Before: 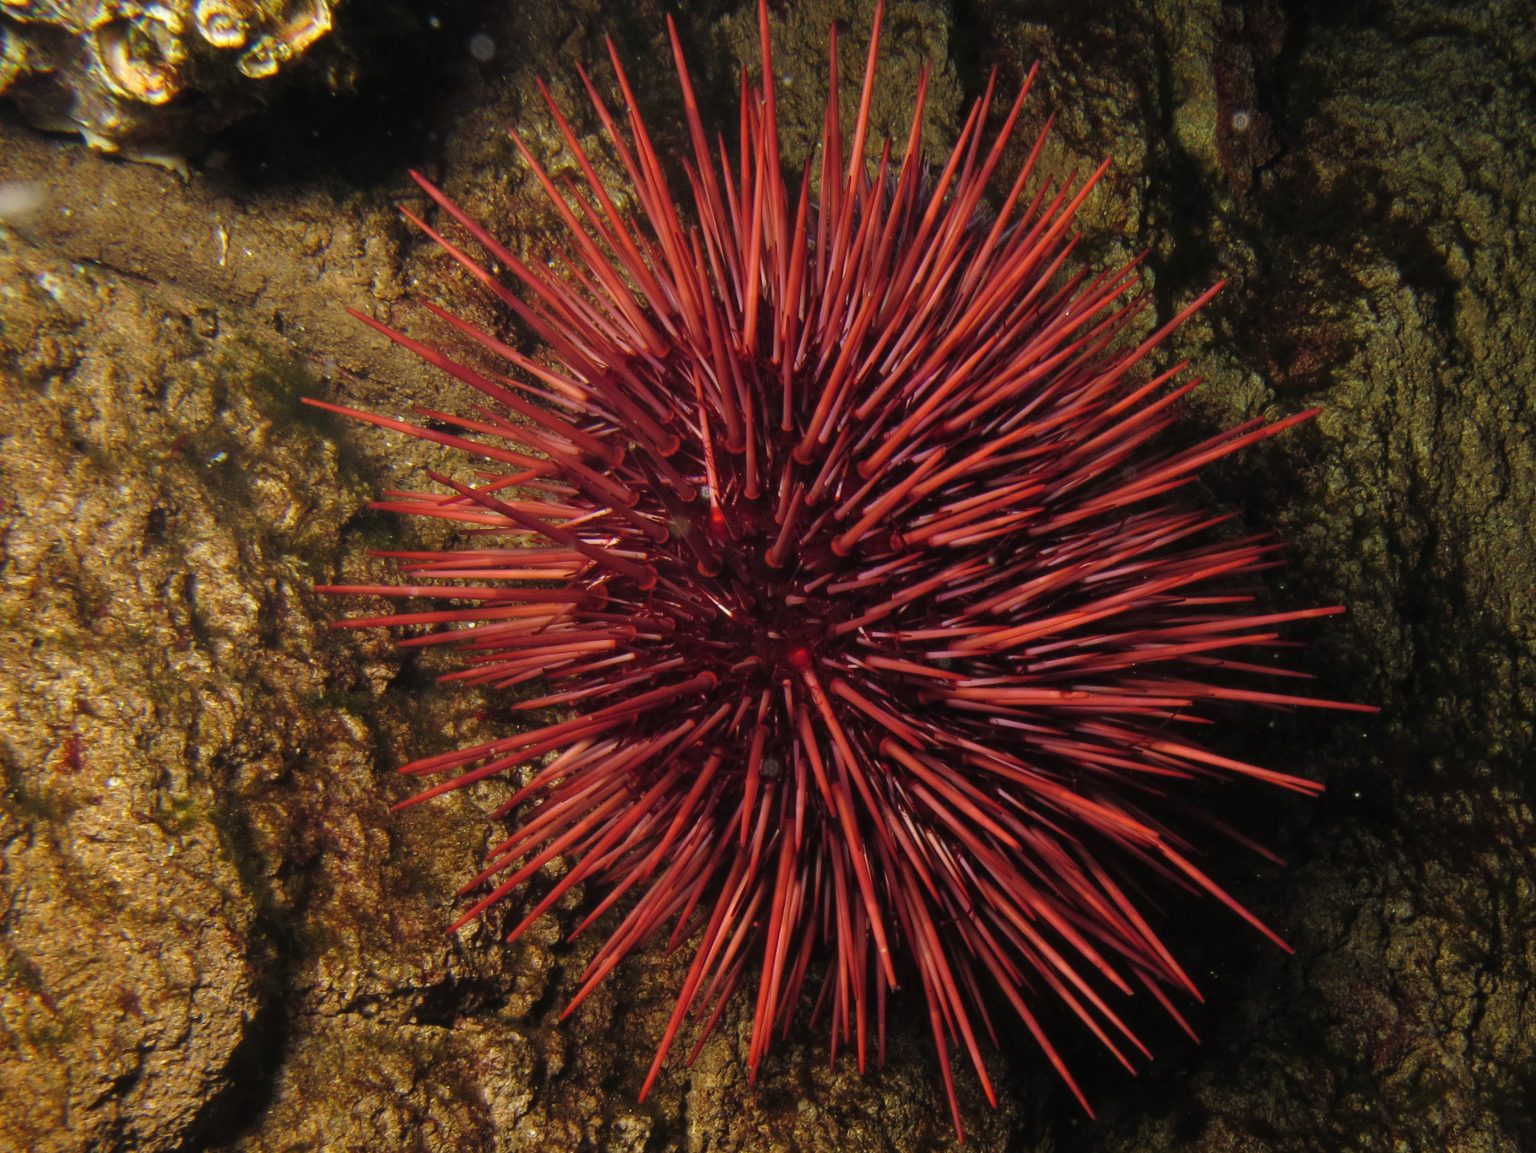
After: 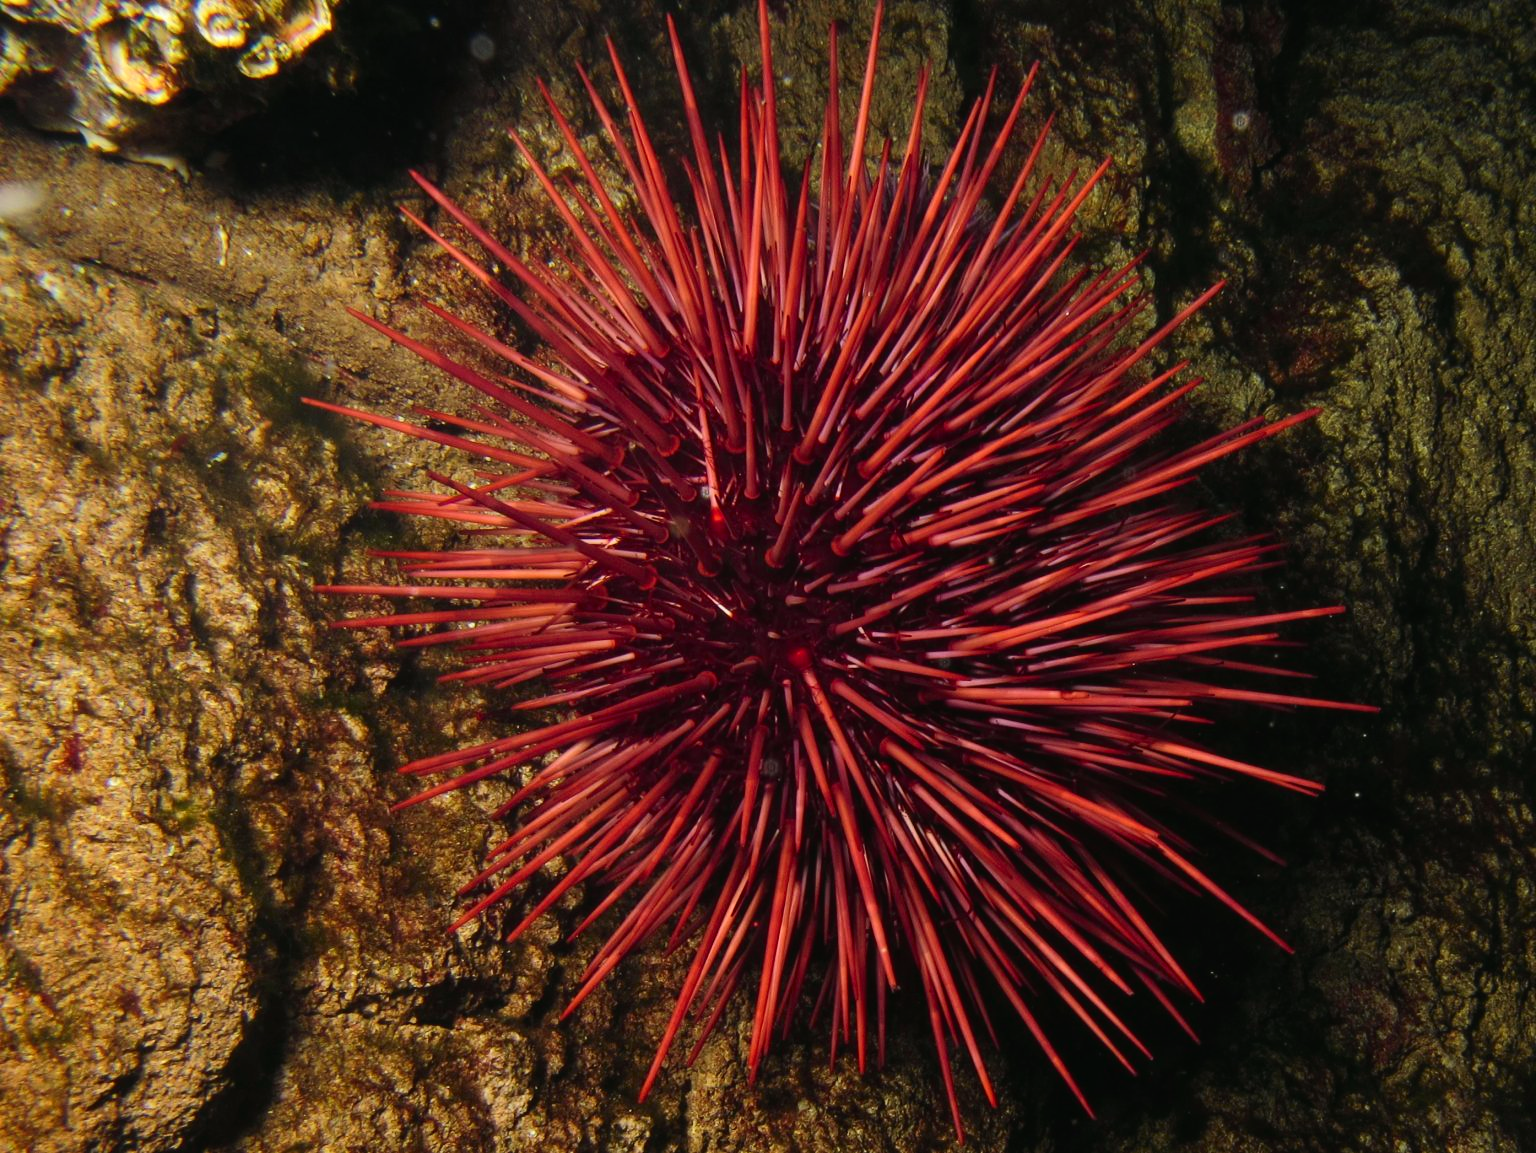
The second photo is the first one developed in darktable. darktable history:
tone curve: curves: ch0 [(0, 0.01) (0.037, 0.032) (0.131, 0.108) (0.275, 0.256) (0.483, 0.512) (0.61, 0.665) (0.696, 0.742) (0.792, 0.819) (0.911, 0.925) (0.997, 0.995)]; ch1 [(0, 0) (0.301, 0.3) (0.423, 0.421) (0.492, 0.488) (0.507, 0.503) (0.53, 0.532) (0.573, 0.586) (0.683, 0.702) (0.746, 0.77) (1, 1)]; ch2 [(0, 0) (0.246, 0.233) (0.36, 0.352) (0.415, 0.415) (0.485, 0.487) (0.502, 0.504) (0.525, 0.518) (0.539, 0.539) (0.587, 0.594) (0.636, 0.652) (0.711, 0.729) (0.845, 0.855) (0.998, 0.977)], color space Lab, independent channels, preserve colors none
